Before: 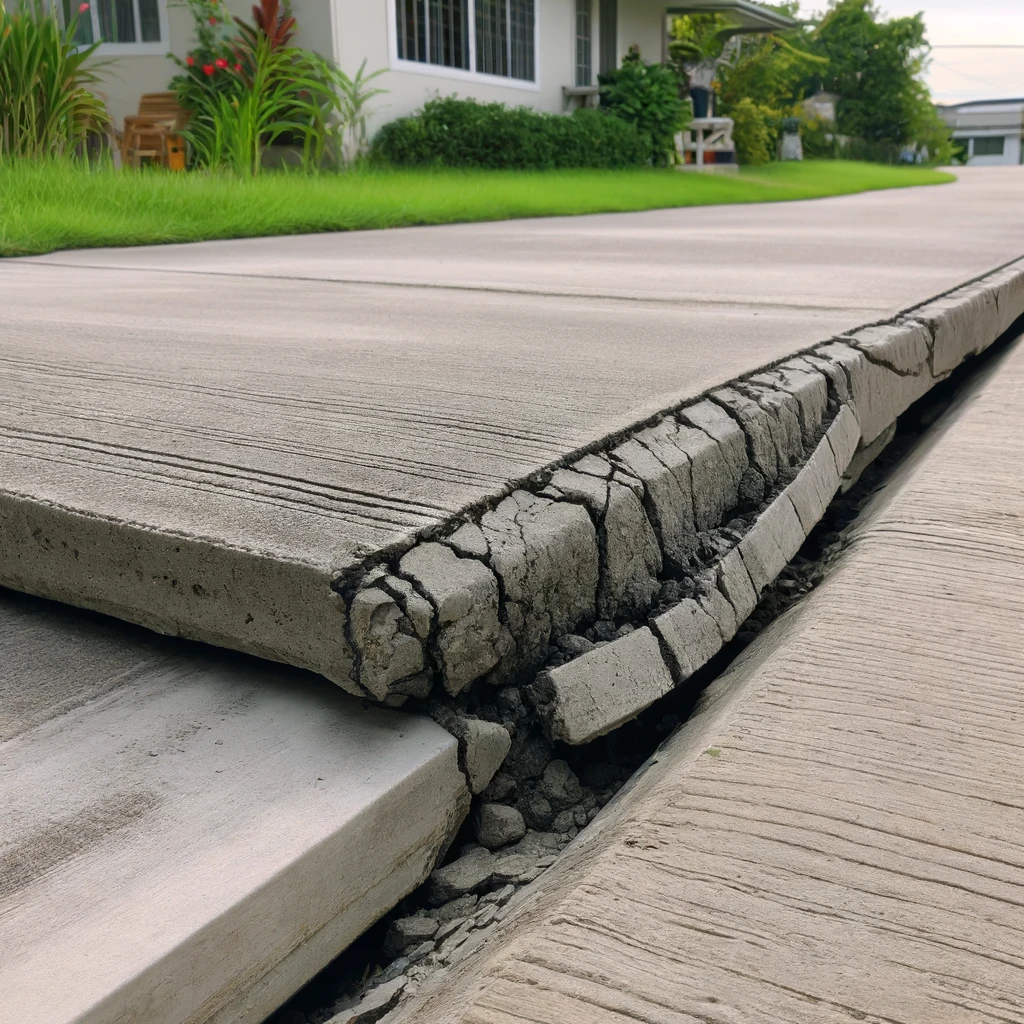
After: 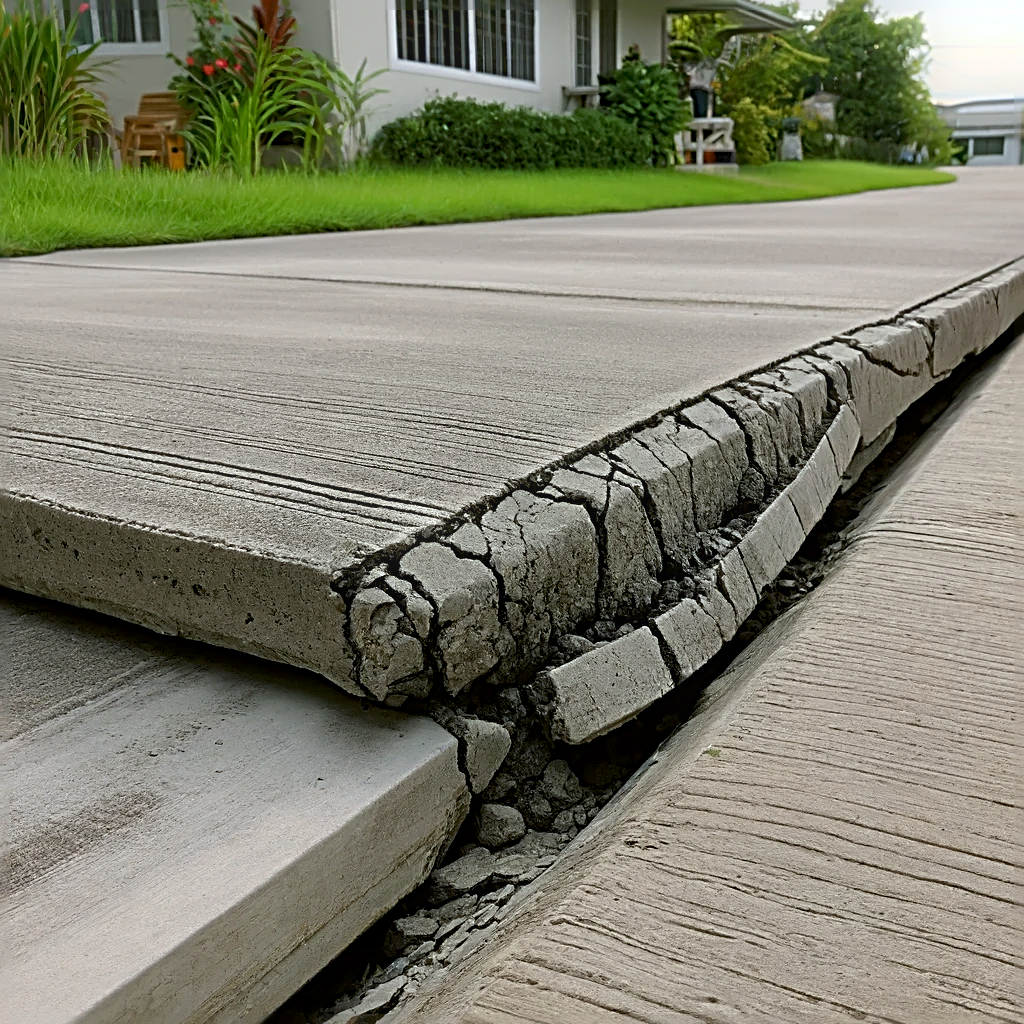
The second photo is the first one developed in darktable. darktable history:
bloom: size 5%, threshold 95%, strength 15%
sharpen: radius 3.69, amount 0.928
color balance: lift [1.004, 1.002, 1.002, 0.998], gamma [1, 1.007, 1.002, 0.993], gain [1, 0.977, 1.013, 1.023], contrast -3.64%
exposure: black level correction 0.006, exposure -0.226 EV, compensate highlight preservation false
